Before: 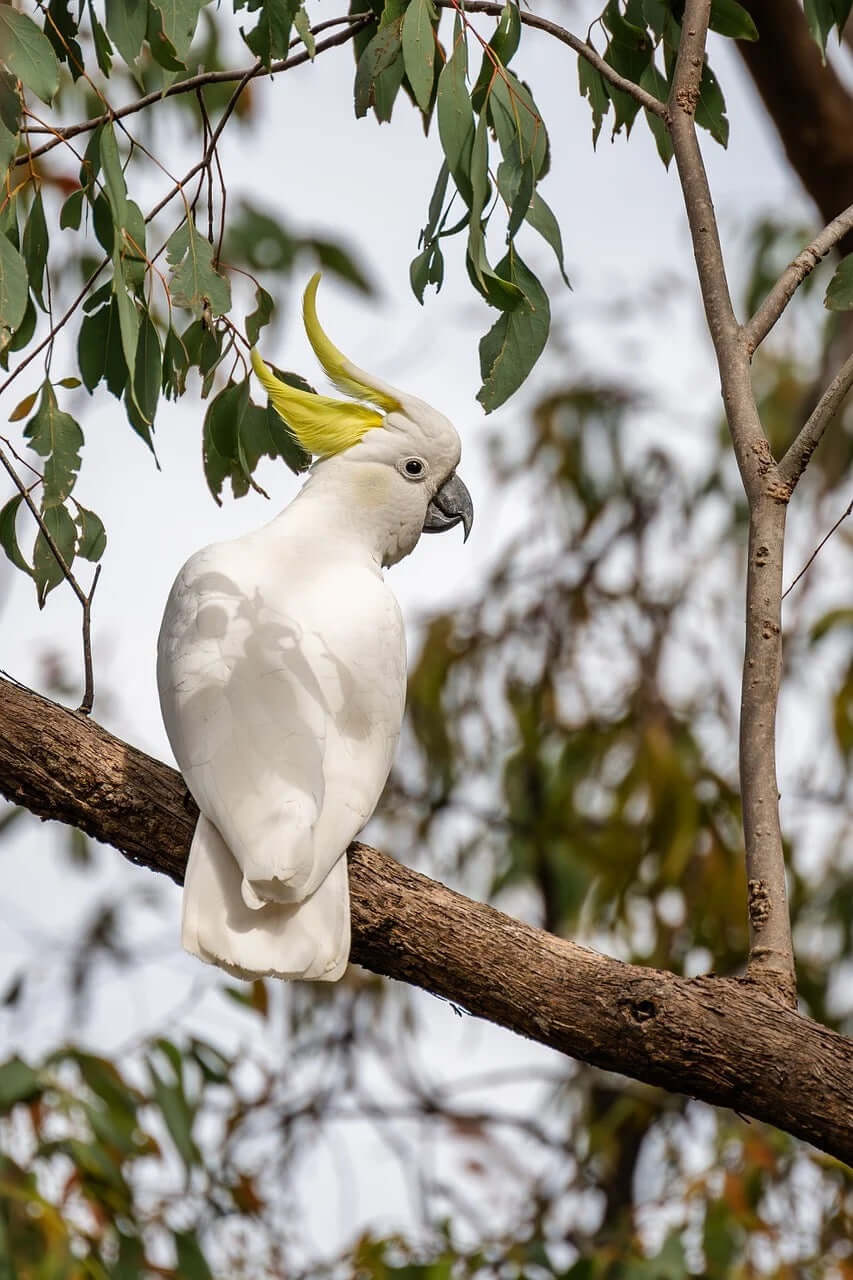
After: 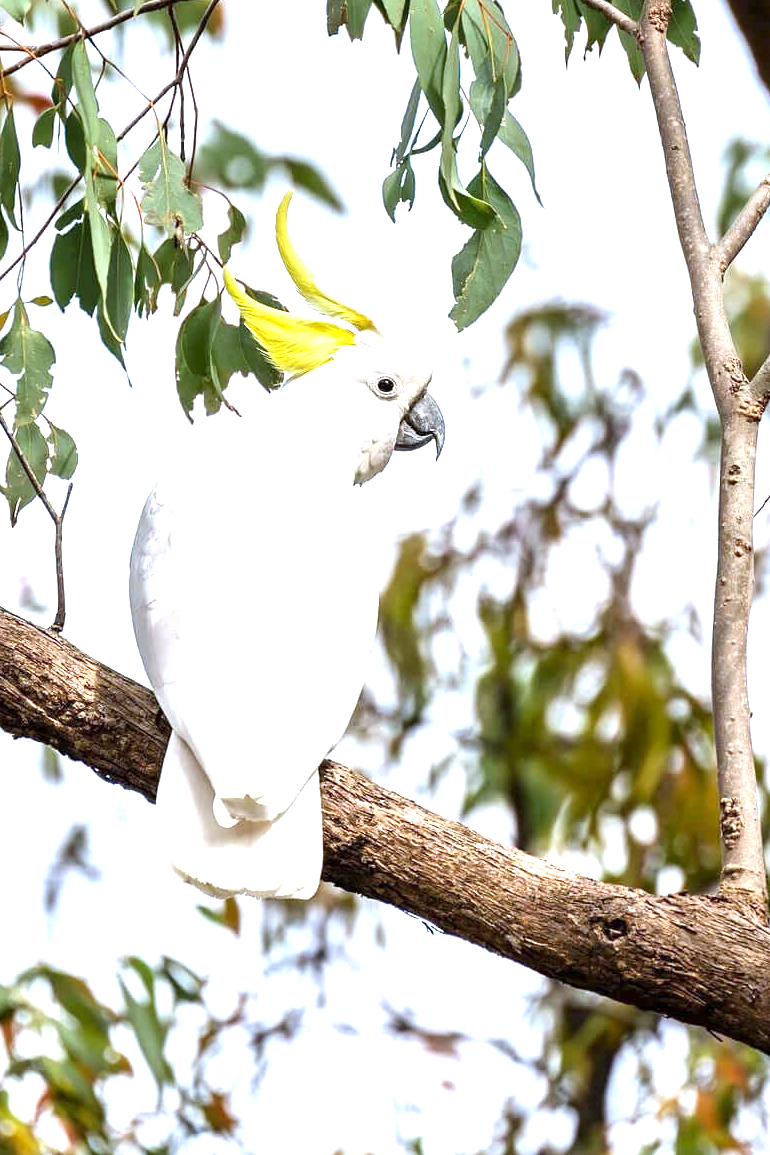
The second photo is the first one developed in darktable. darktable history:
white balance: red 0.931, blue 1.11
exposure: black level correction 0.001, exposure 1.646 EV, compensate exposure bias true, compensate highlight preservation false
crop: left 3.305%, top 6.436%, right 6.389%, bottom 3.258%
